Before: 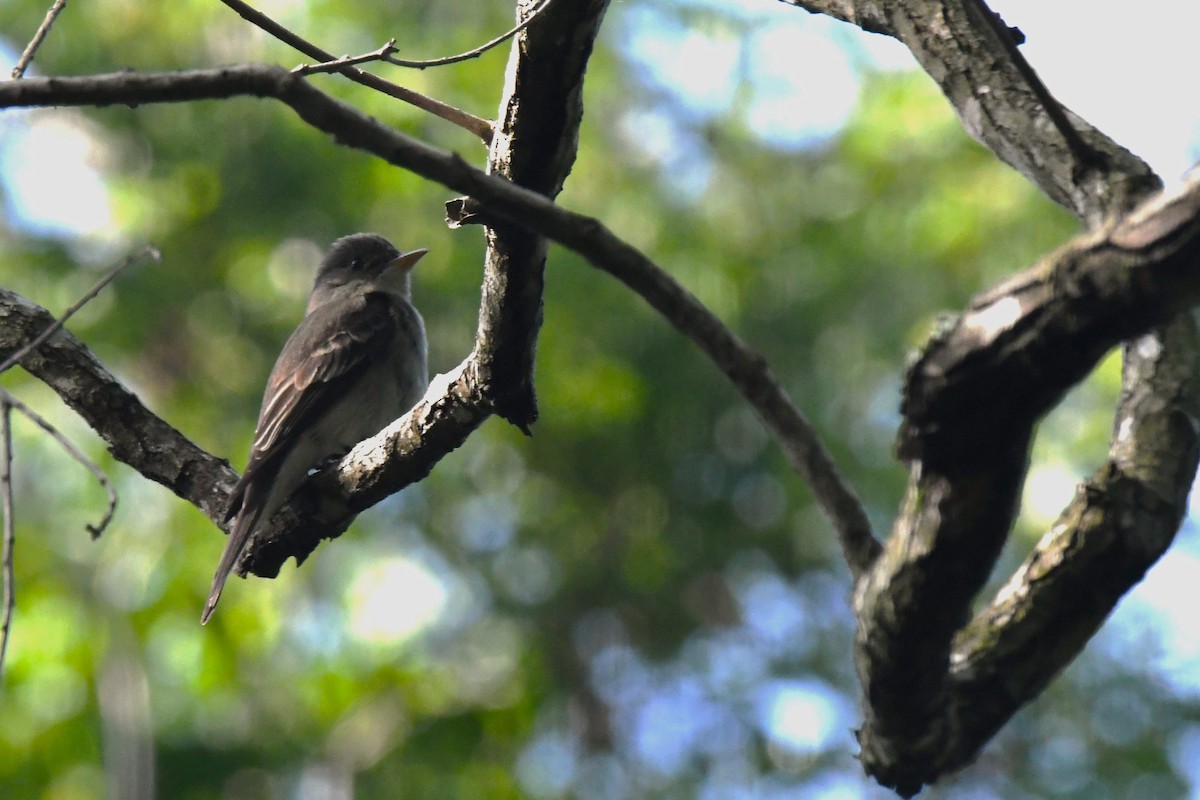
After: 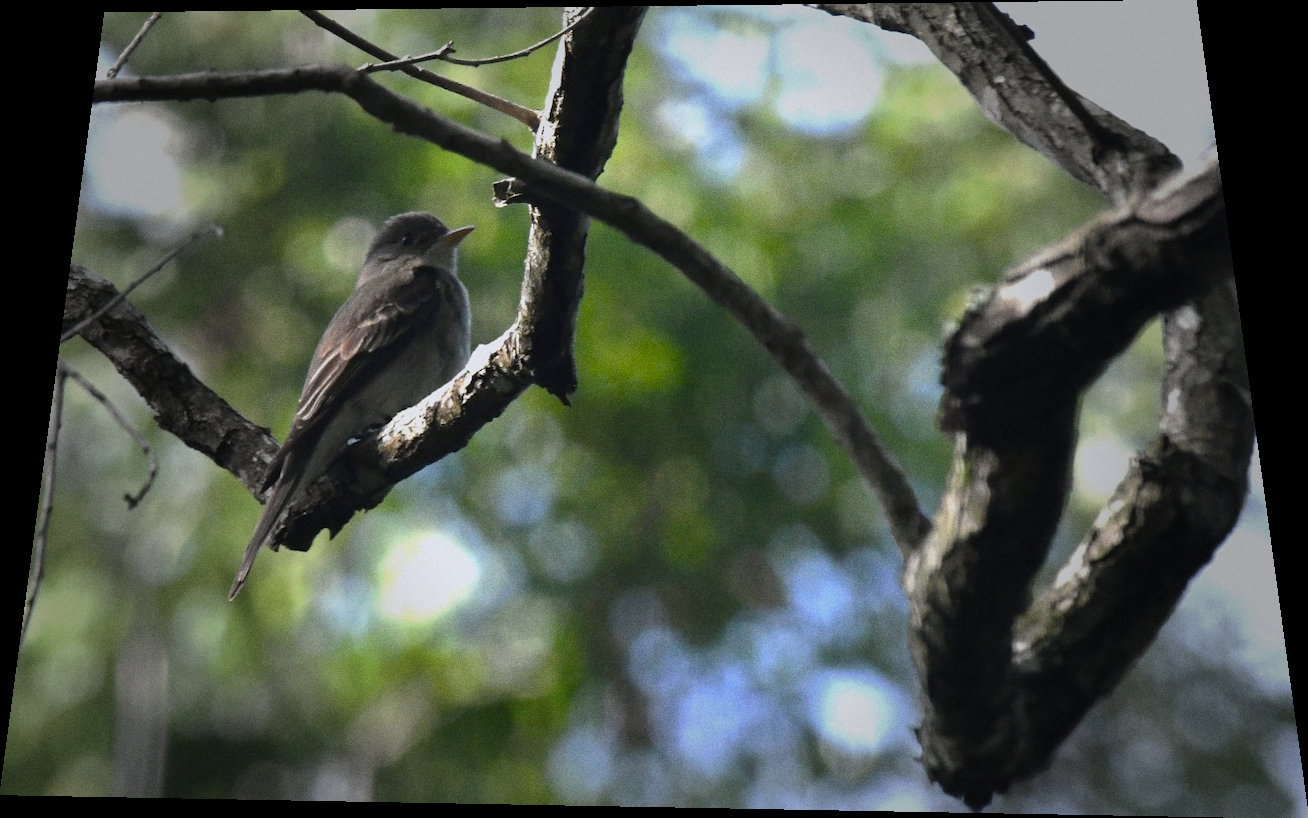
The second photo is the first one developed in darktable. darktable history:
grain: coarseness 0.47 ISO
white balance: red 0.983, blue 1.036
vignetting: fall-off start 40%, fall-off radius 40%
rotate and perspective: rotation 0.128°, lens shift (vertical) -0.181, lens shift (horizontal) -0.044, shear 0.001, automatic cropping off
